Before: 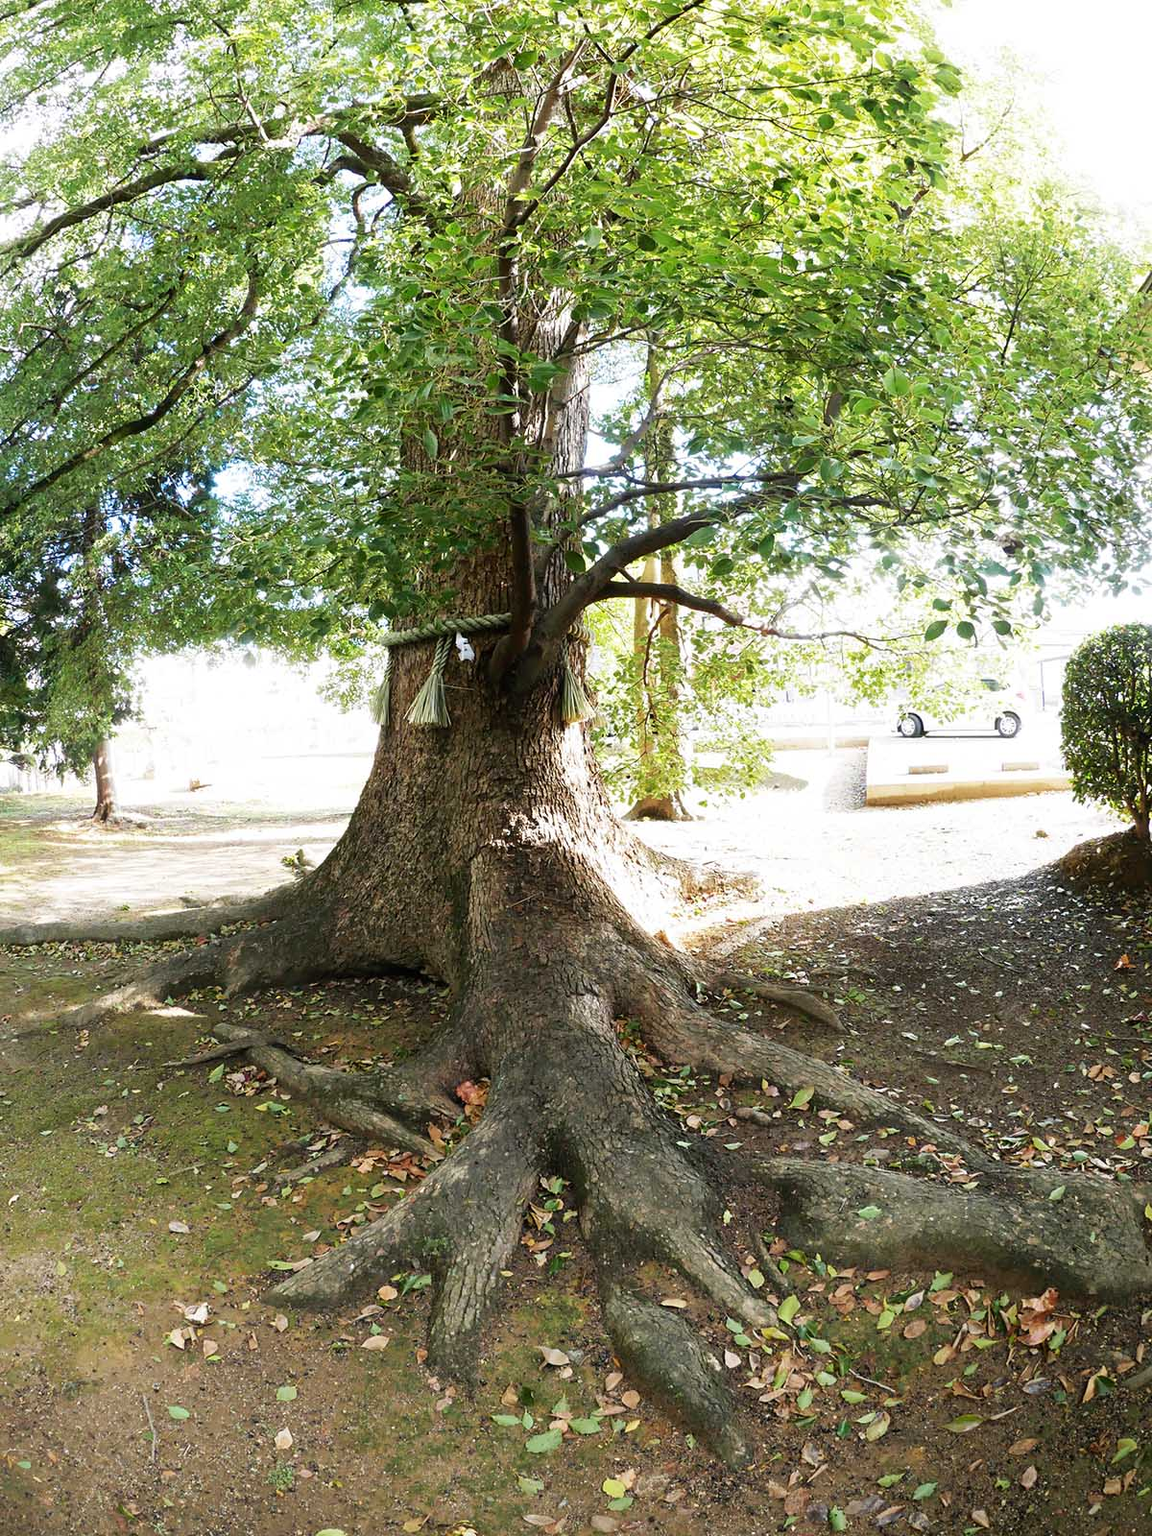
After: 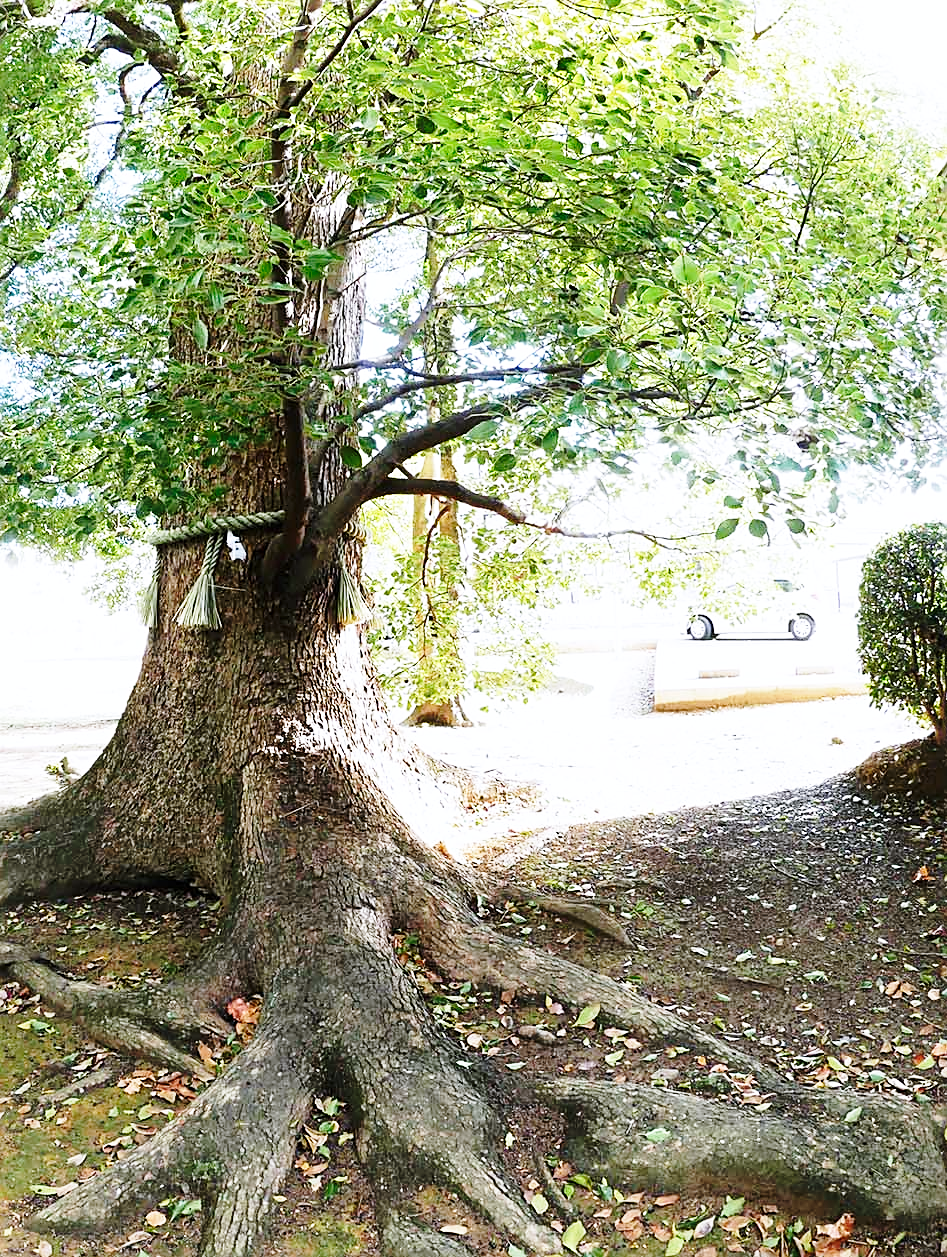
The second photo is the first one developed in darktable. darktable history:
sharpen: on, module defaults
color calibration: gray › normalize channels true, illuminant as shot in camera, x 0.358, y 0.373, temperature 4628.91 K, gamut compression 0.008
base curve: curves: ch0 [(0, 0) (0.028, 0.03) (0.121, 0.232) (0.46, 0.748) (0.859, 0.968) (1, 1)], preserve colors none
crop and rotate: left 20.679%, top 8.047%, right 0.367%, bottom 13.367%
